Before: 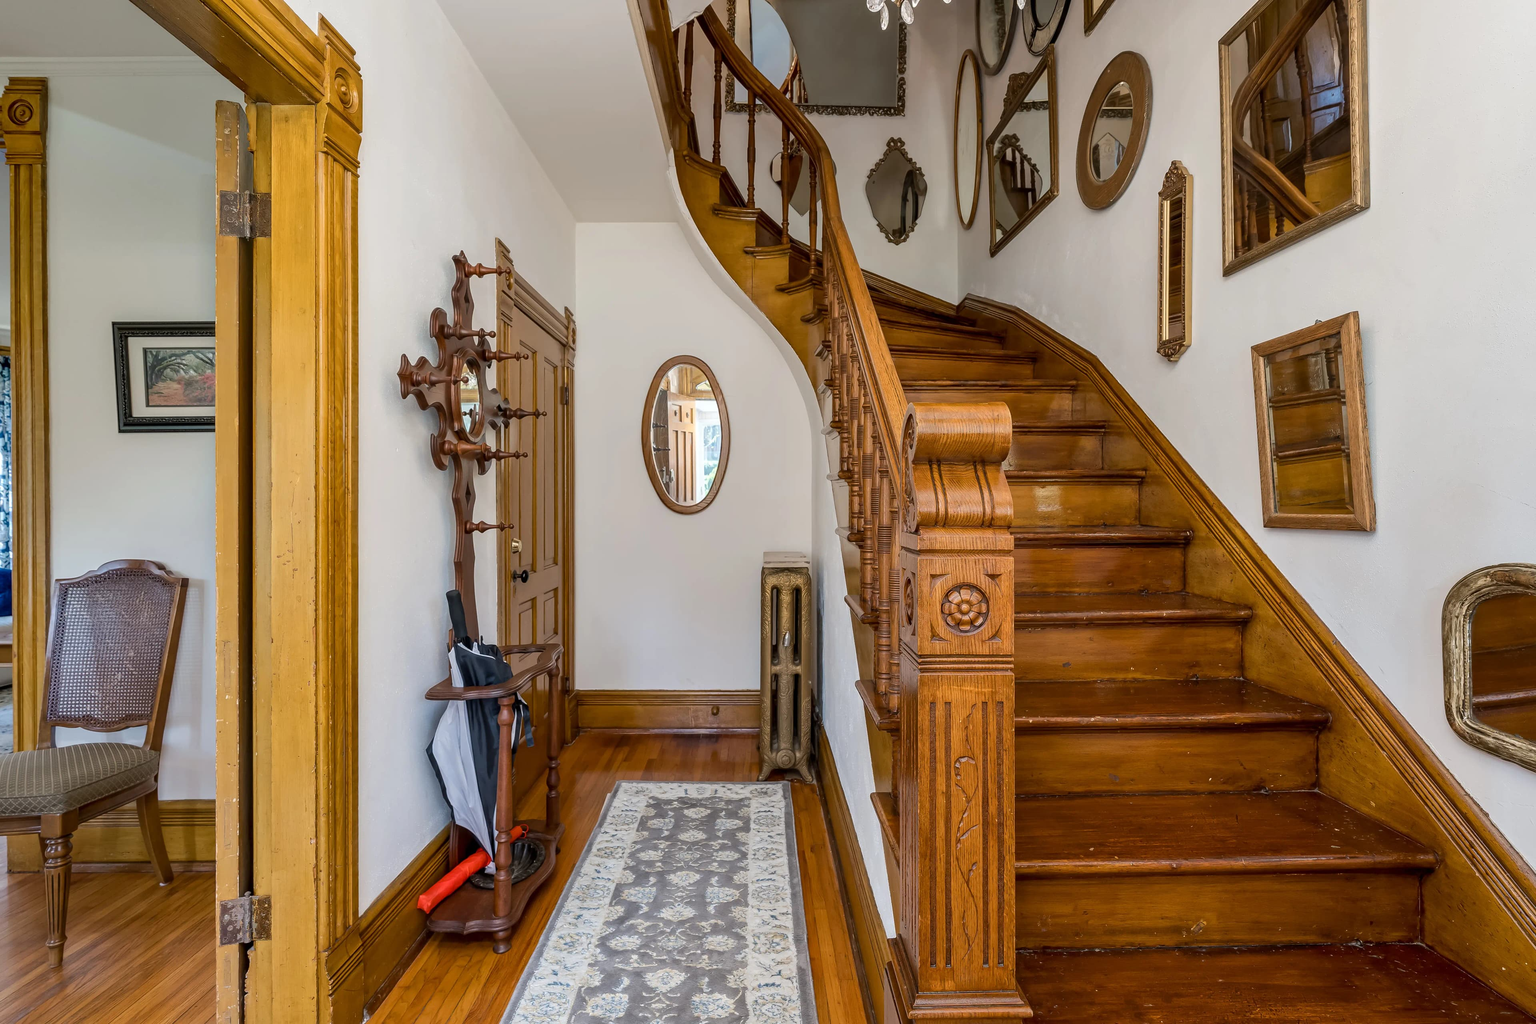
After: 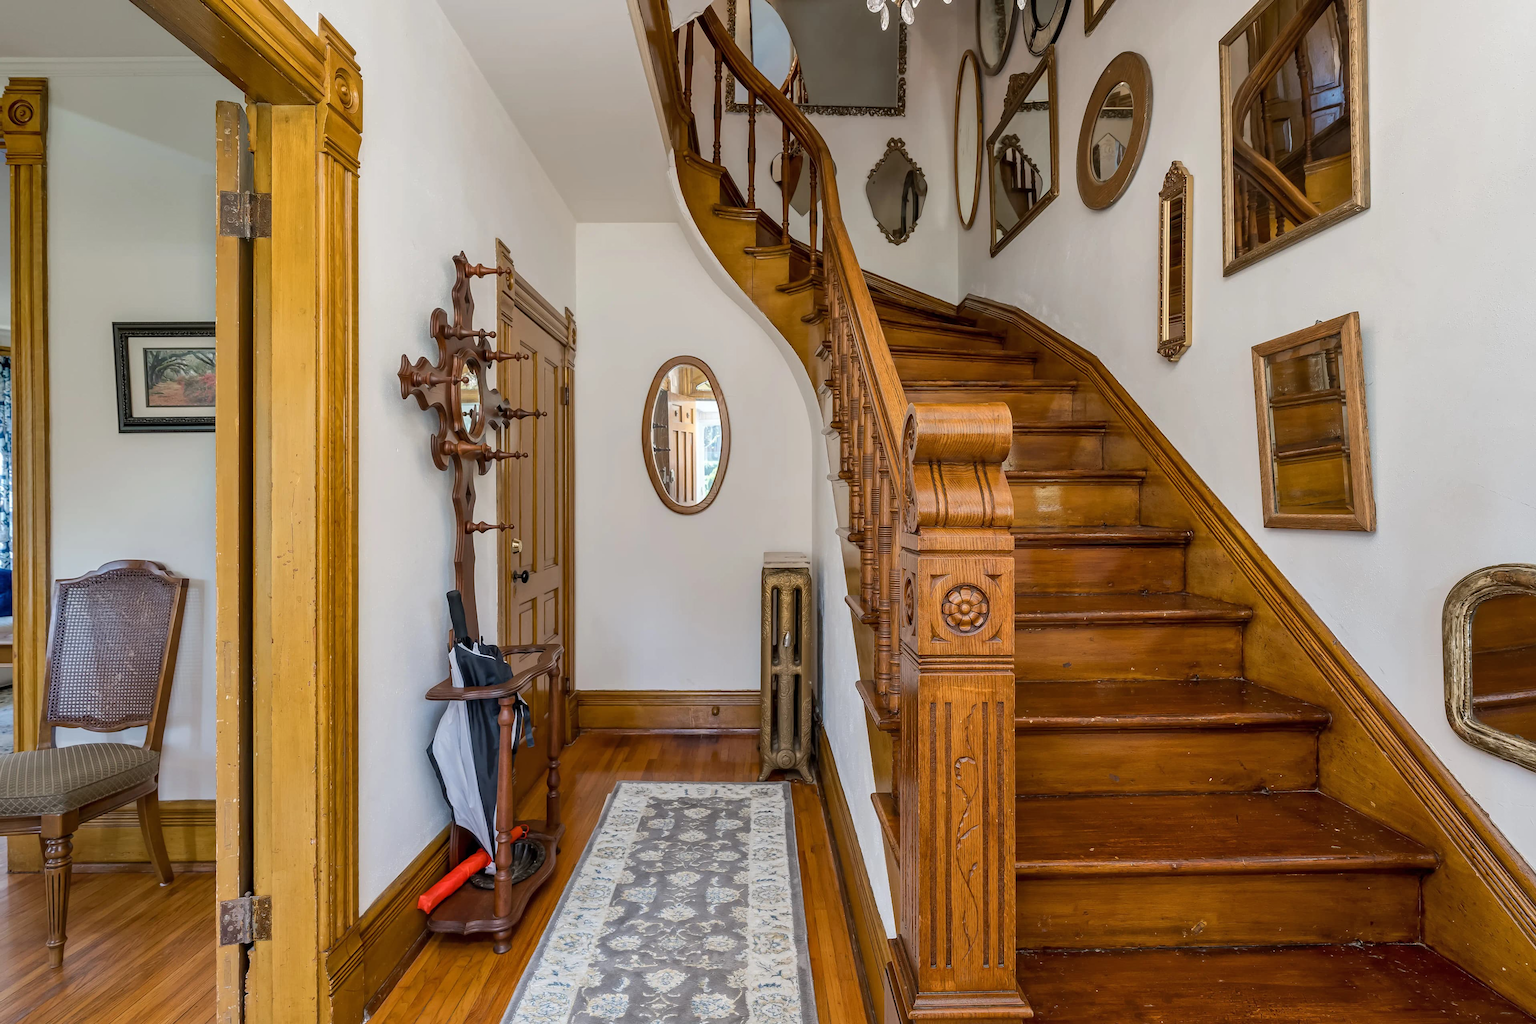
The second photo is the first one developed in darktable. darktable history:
shadows and highlights: radius 127.31, shadows 21.13, highlights -22.4, low approximation 0.01
